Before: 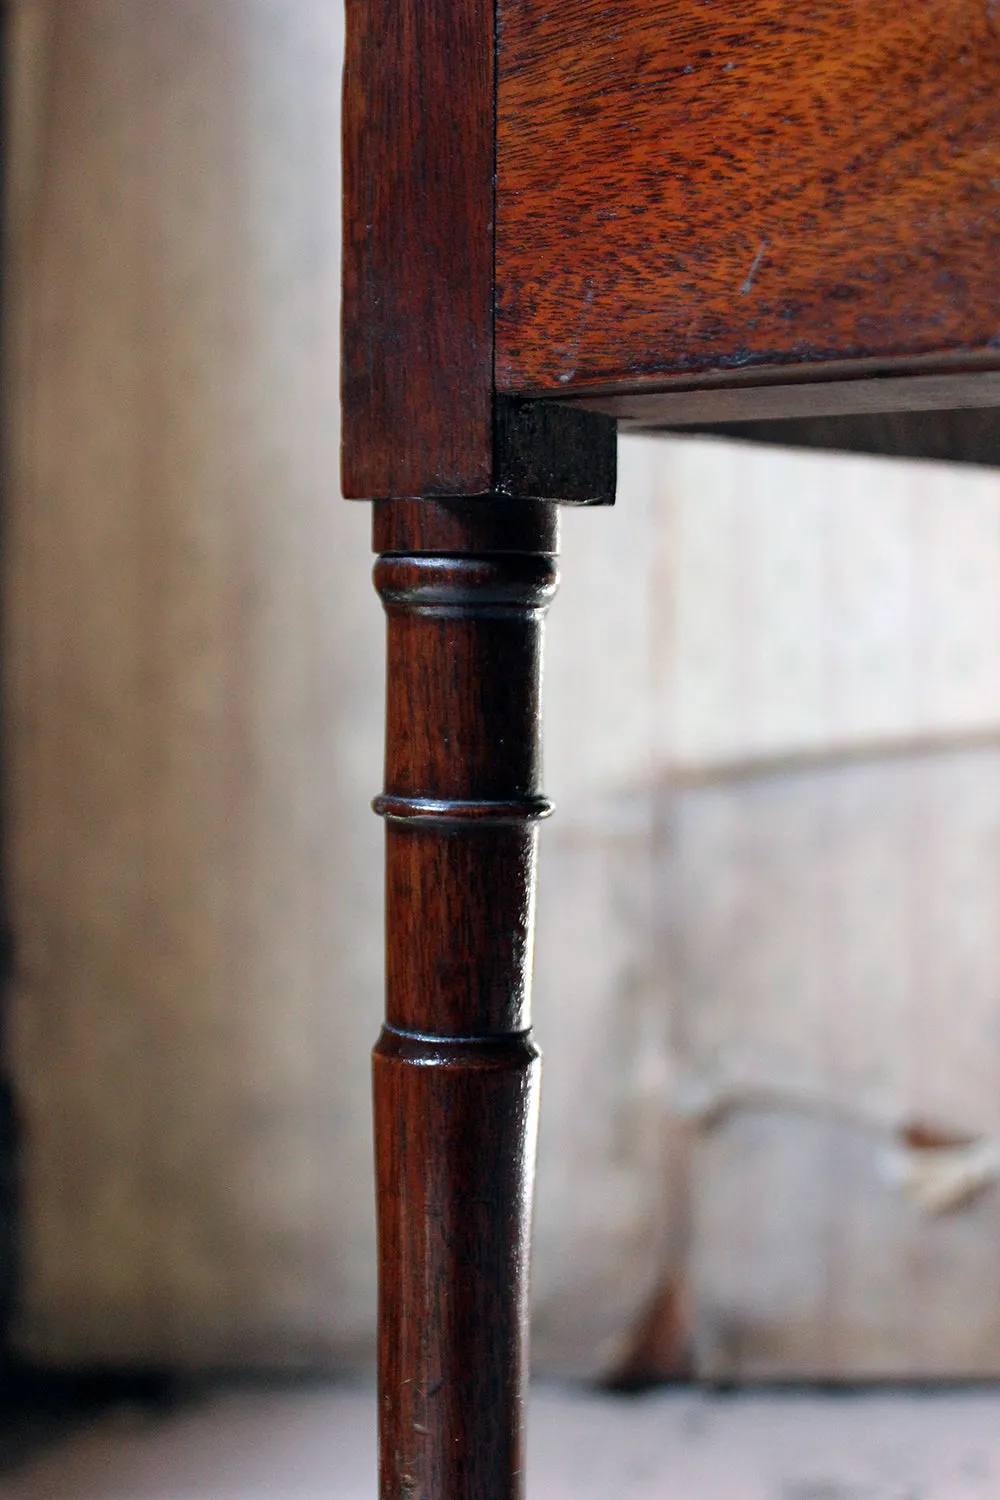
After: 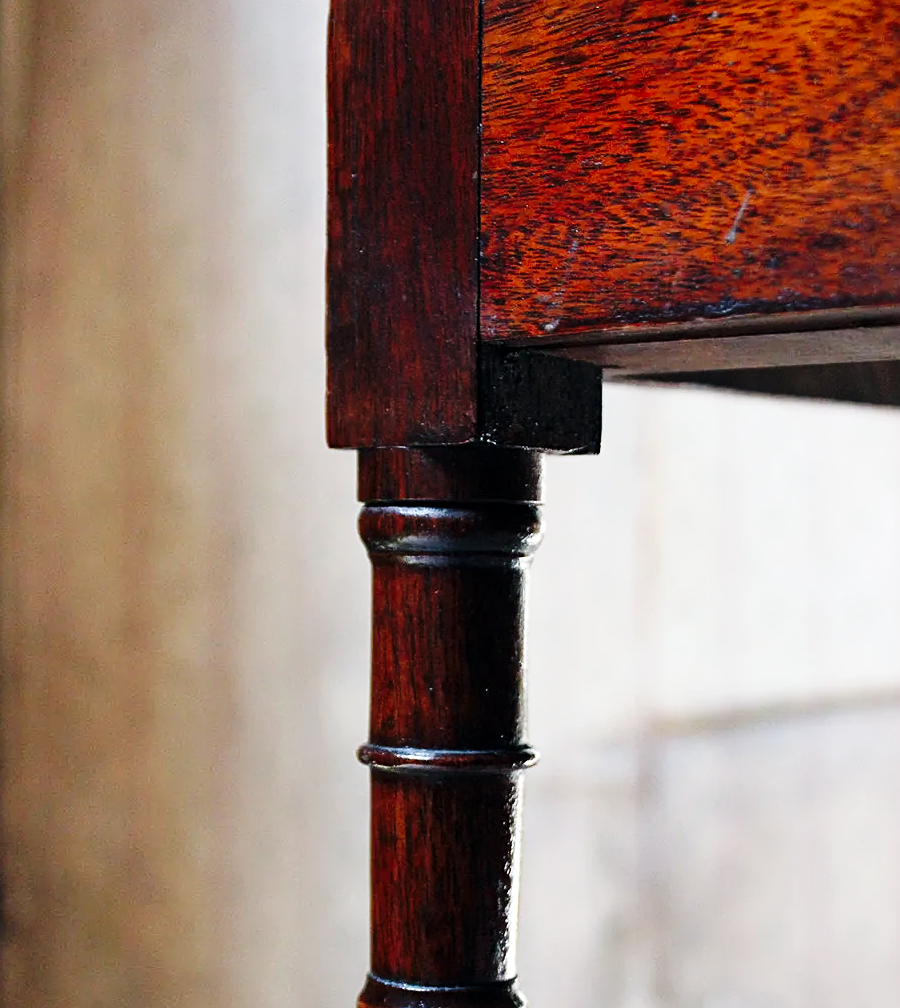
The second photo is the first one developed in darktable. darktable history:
base curve: curves: ch0 [(0, 0) (0.036, 0.025) (0.121, 0.166) (0.206, 0.329) (0.605, 0.79) (1, 1)], preserve colors none
rotate and perspective: automatic cropping original format, crop left 0, crop top 0
crop: left 1.509%, top 3.452%, right 7.696%, bottom 28.452%
sharpen: radius 2.529, amount 0.323
